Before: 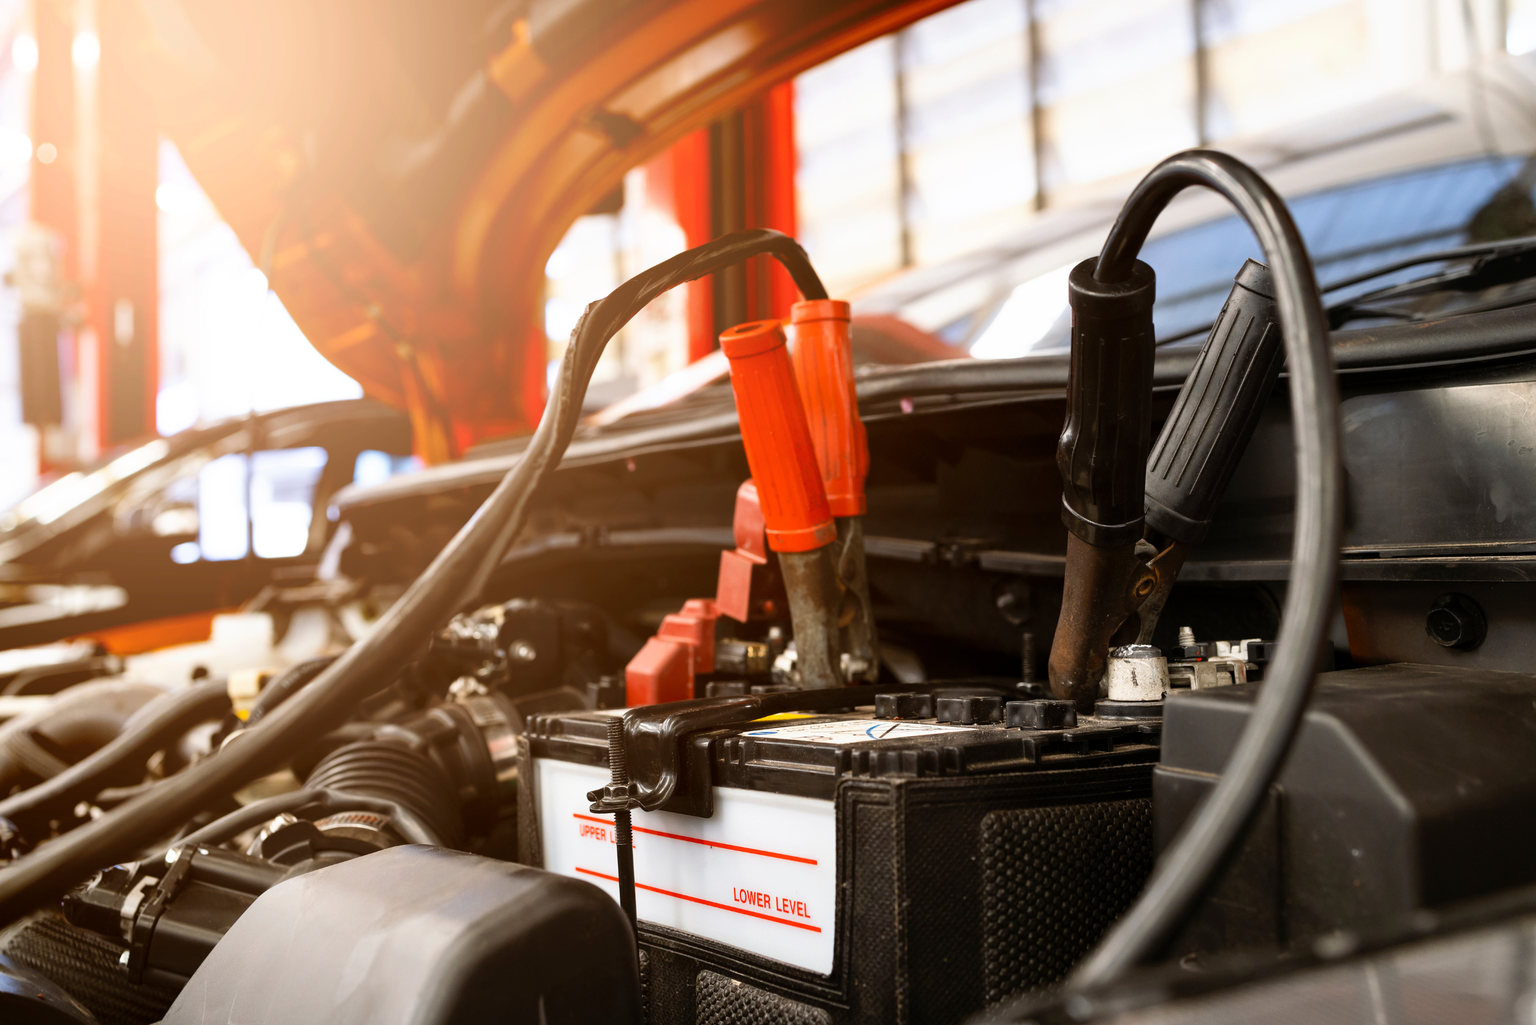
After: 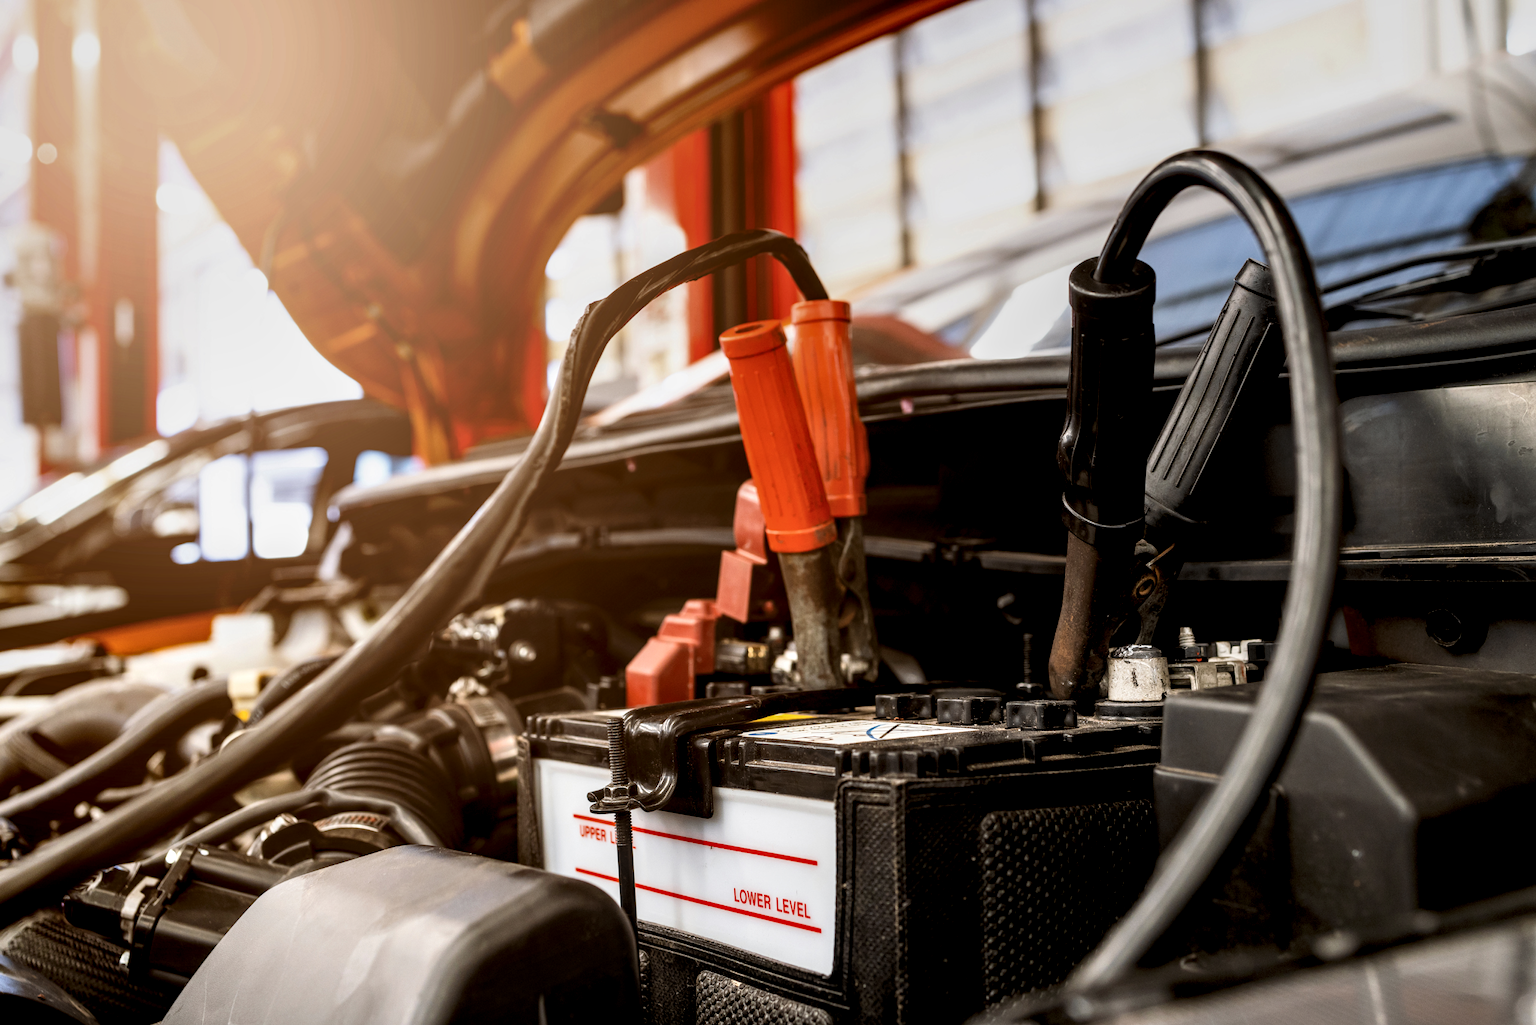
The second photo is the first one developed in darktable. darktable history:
graduated density: rotation 5.63°, offset 76.9
levels: levels [0.026, 0.507, 0.987]
local contrast: highlights 60%, shadows 60%, detail 160%
